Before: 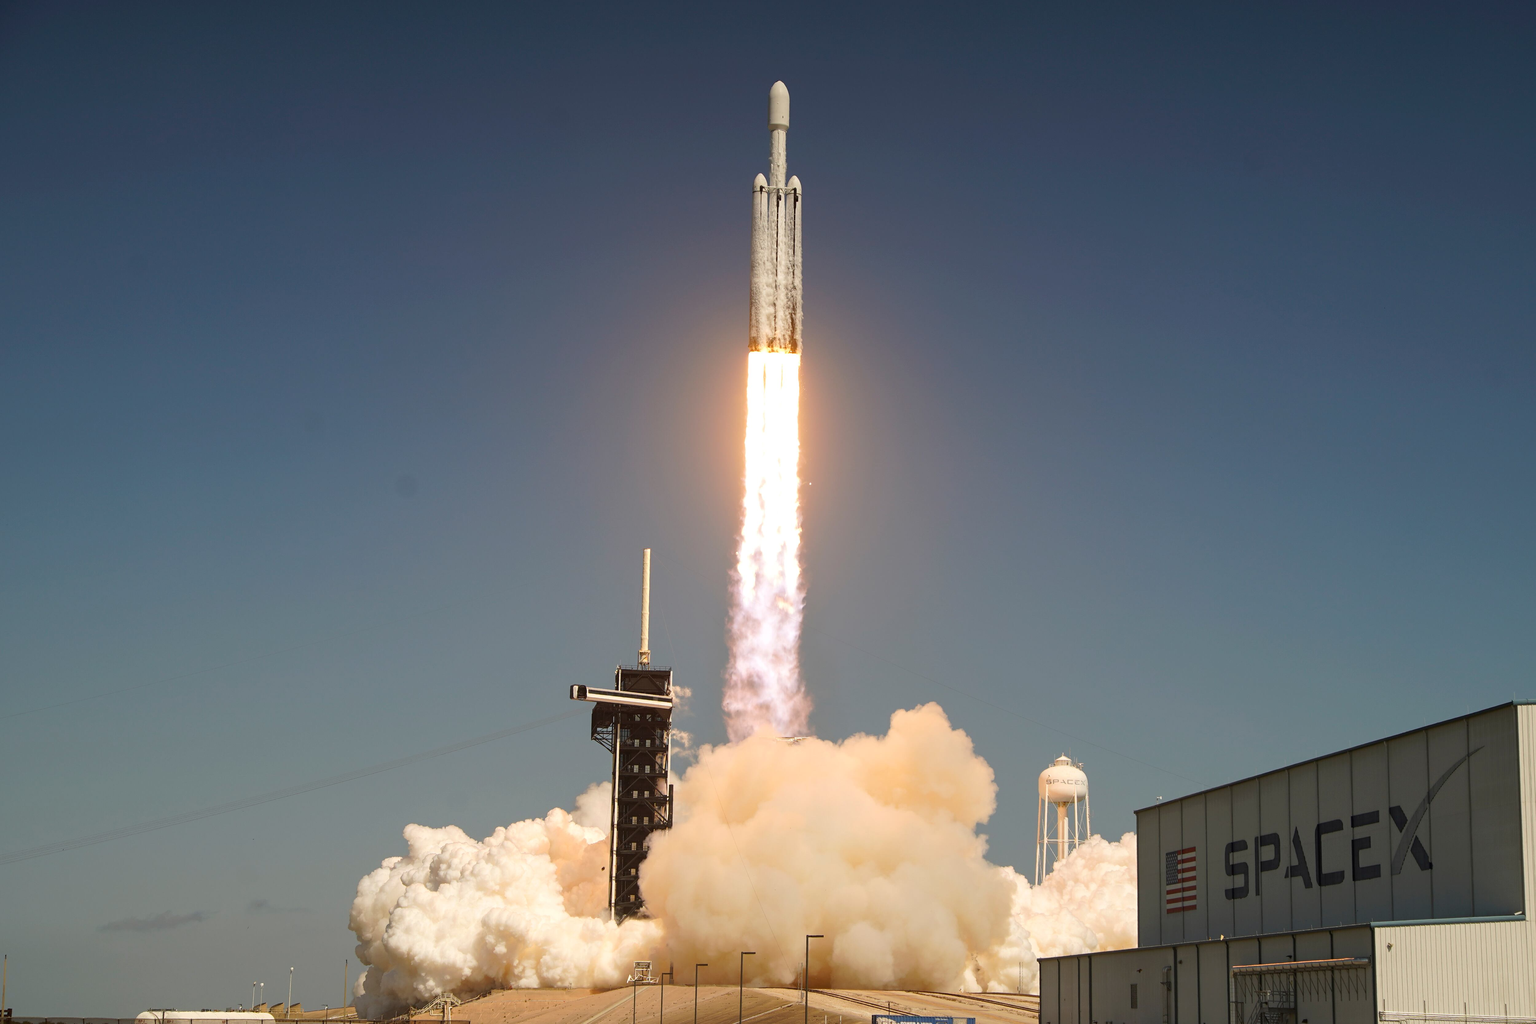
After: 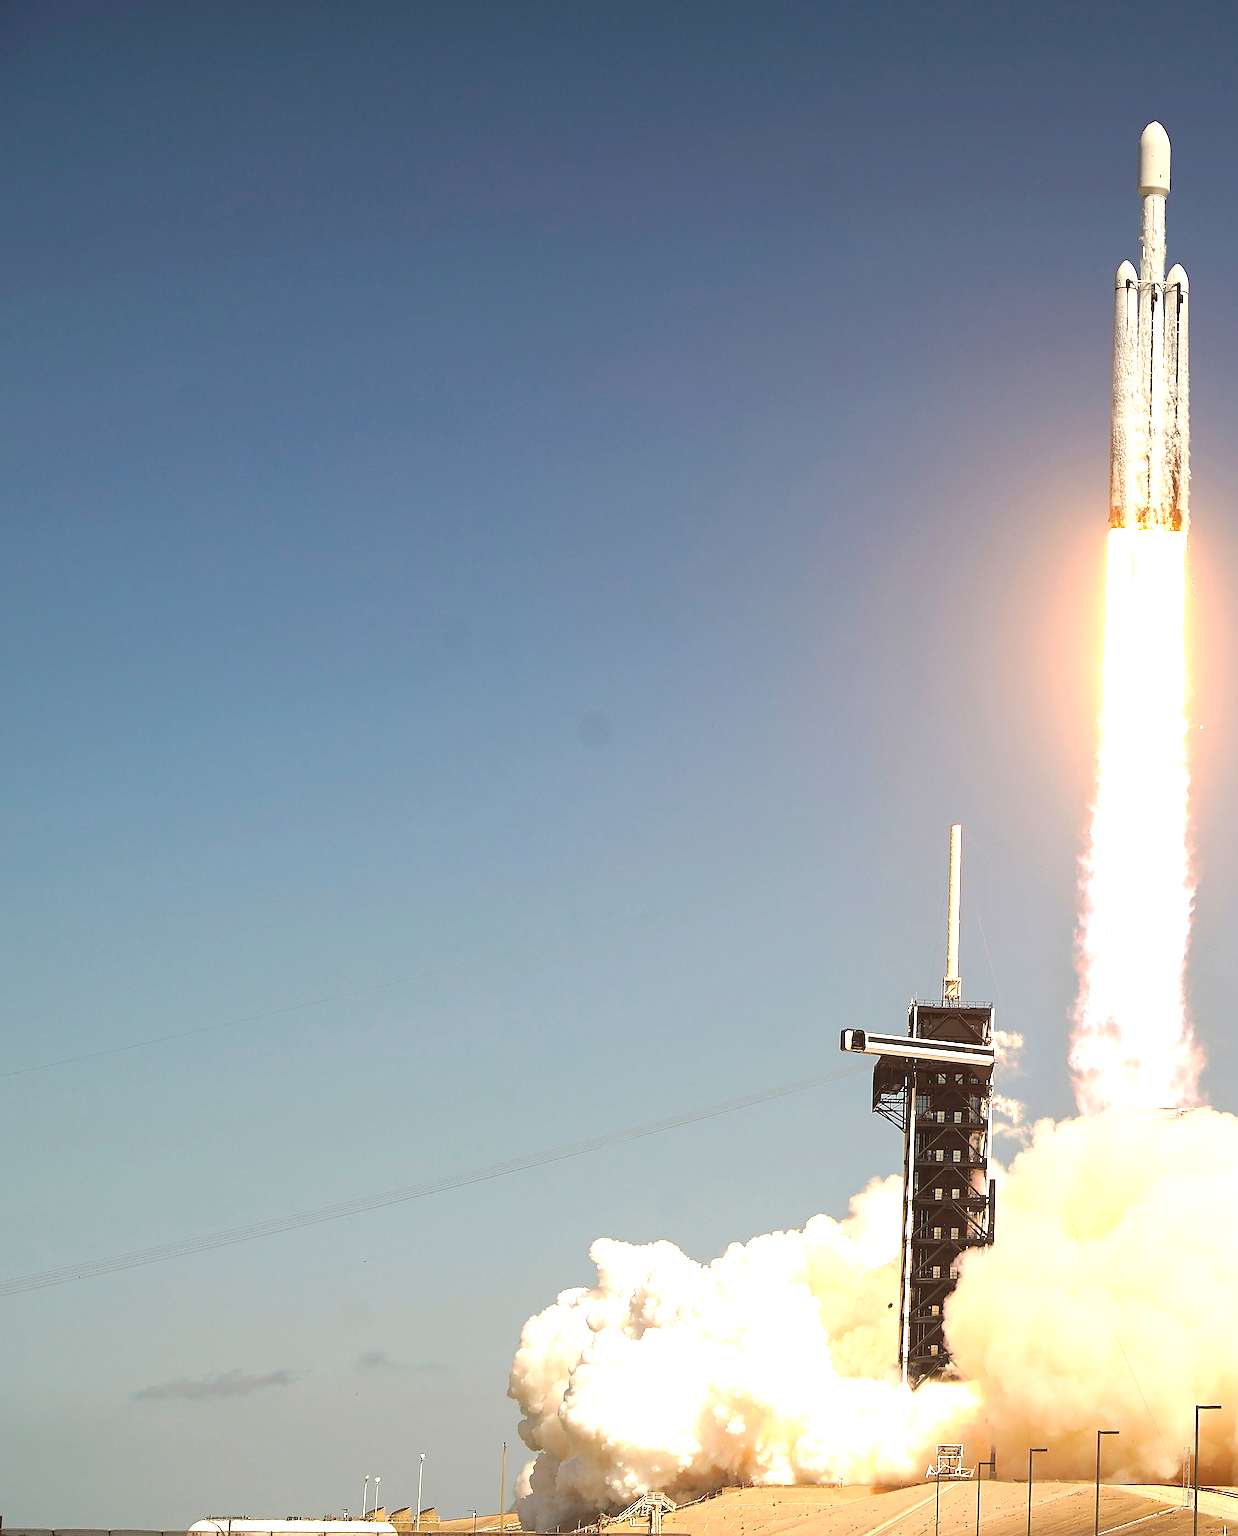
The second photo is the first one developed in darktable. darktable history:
crop: left 0.714%, right 45.537%, bottom 0.085%
exposure: black level correction 0, exposure 1.105 EV, compensate exposure bias true, compensate highlight preservation false
sharpen: radius 1.416, amount 1.237, threshold 0.719
